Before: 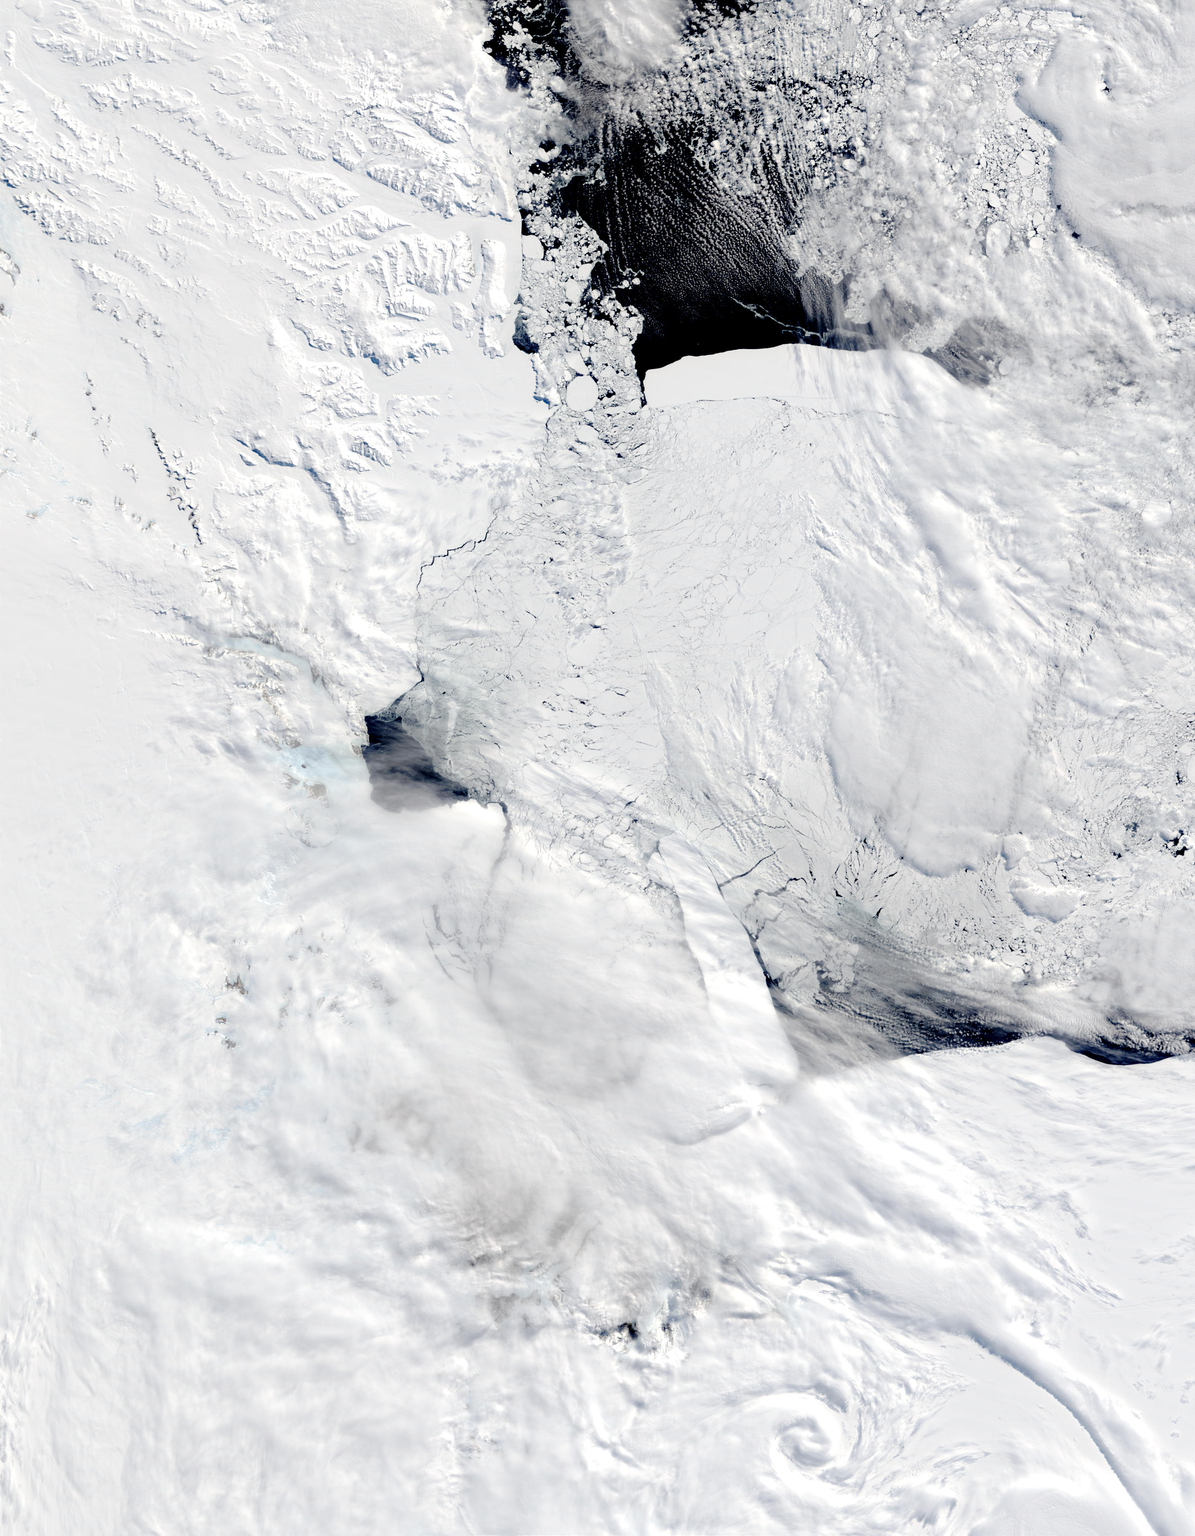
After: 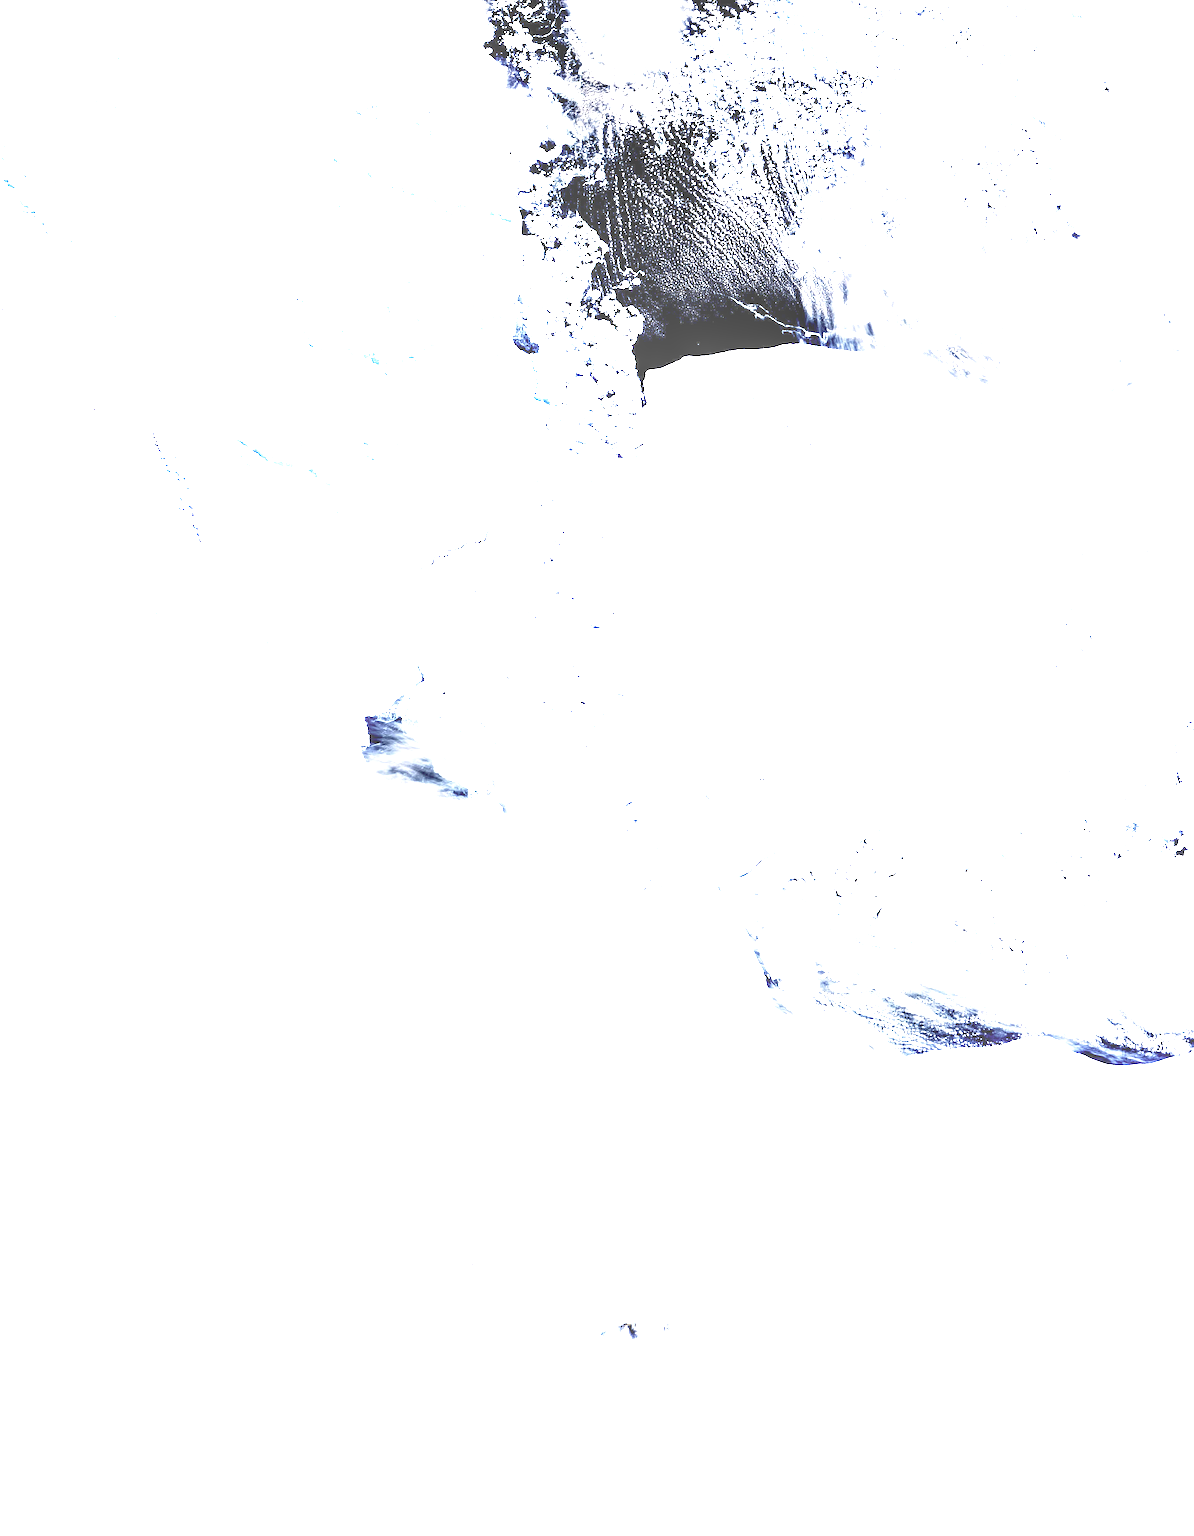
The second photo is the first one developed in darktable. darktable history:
exposure: black level correction 0, exposure 2.395 EV, compensate exposure bias true, compensate highlight preservation false
local contrast: on, module defaults
